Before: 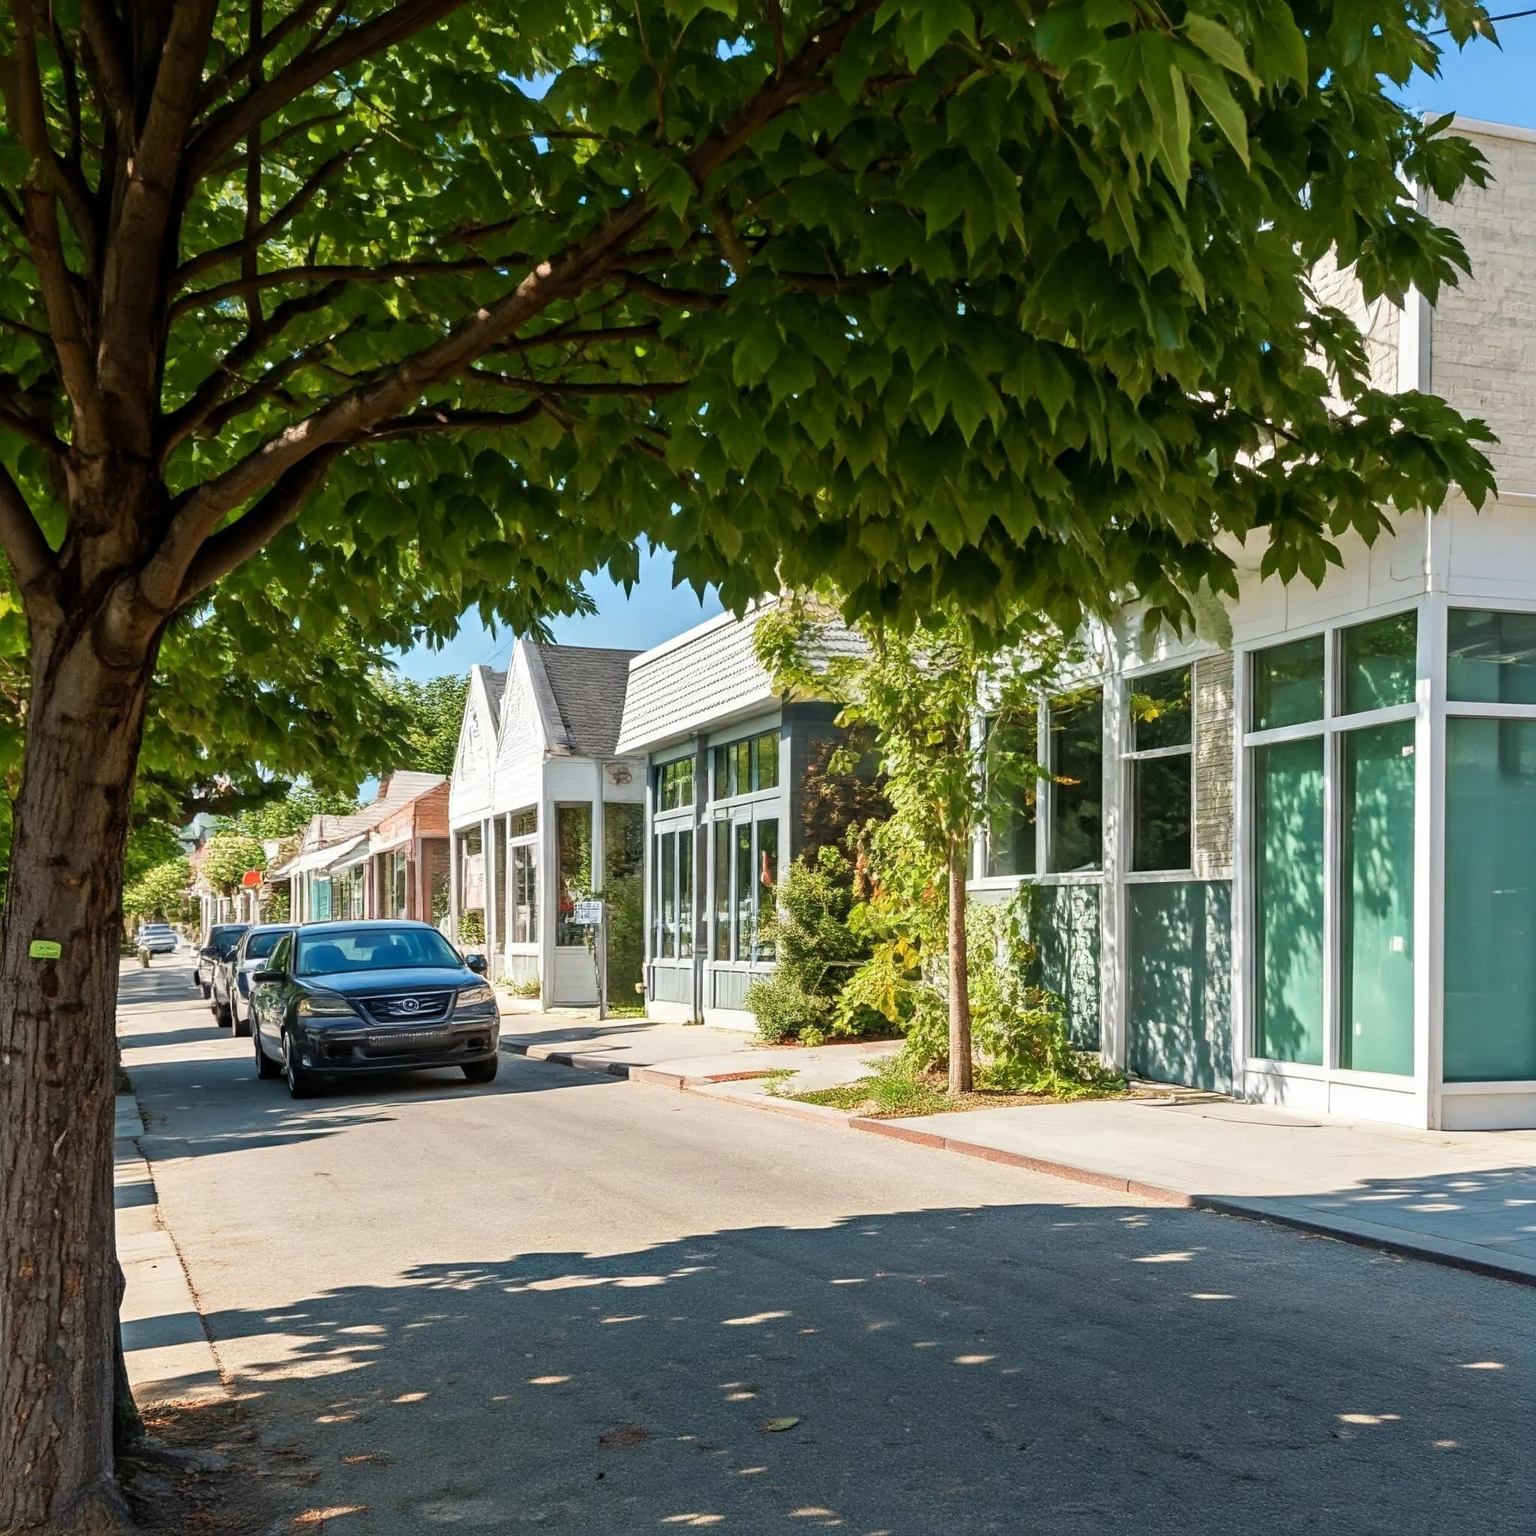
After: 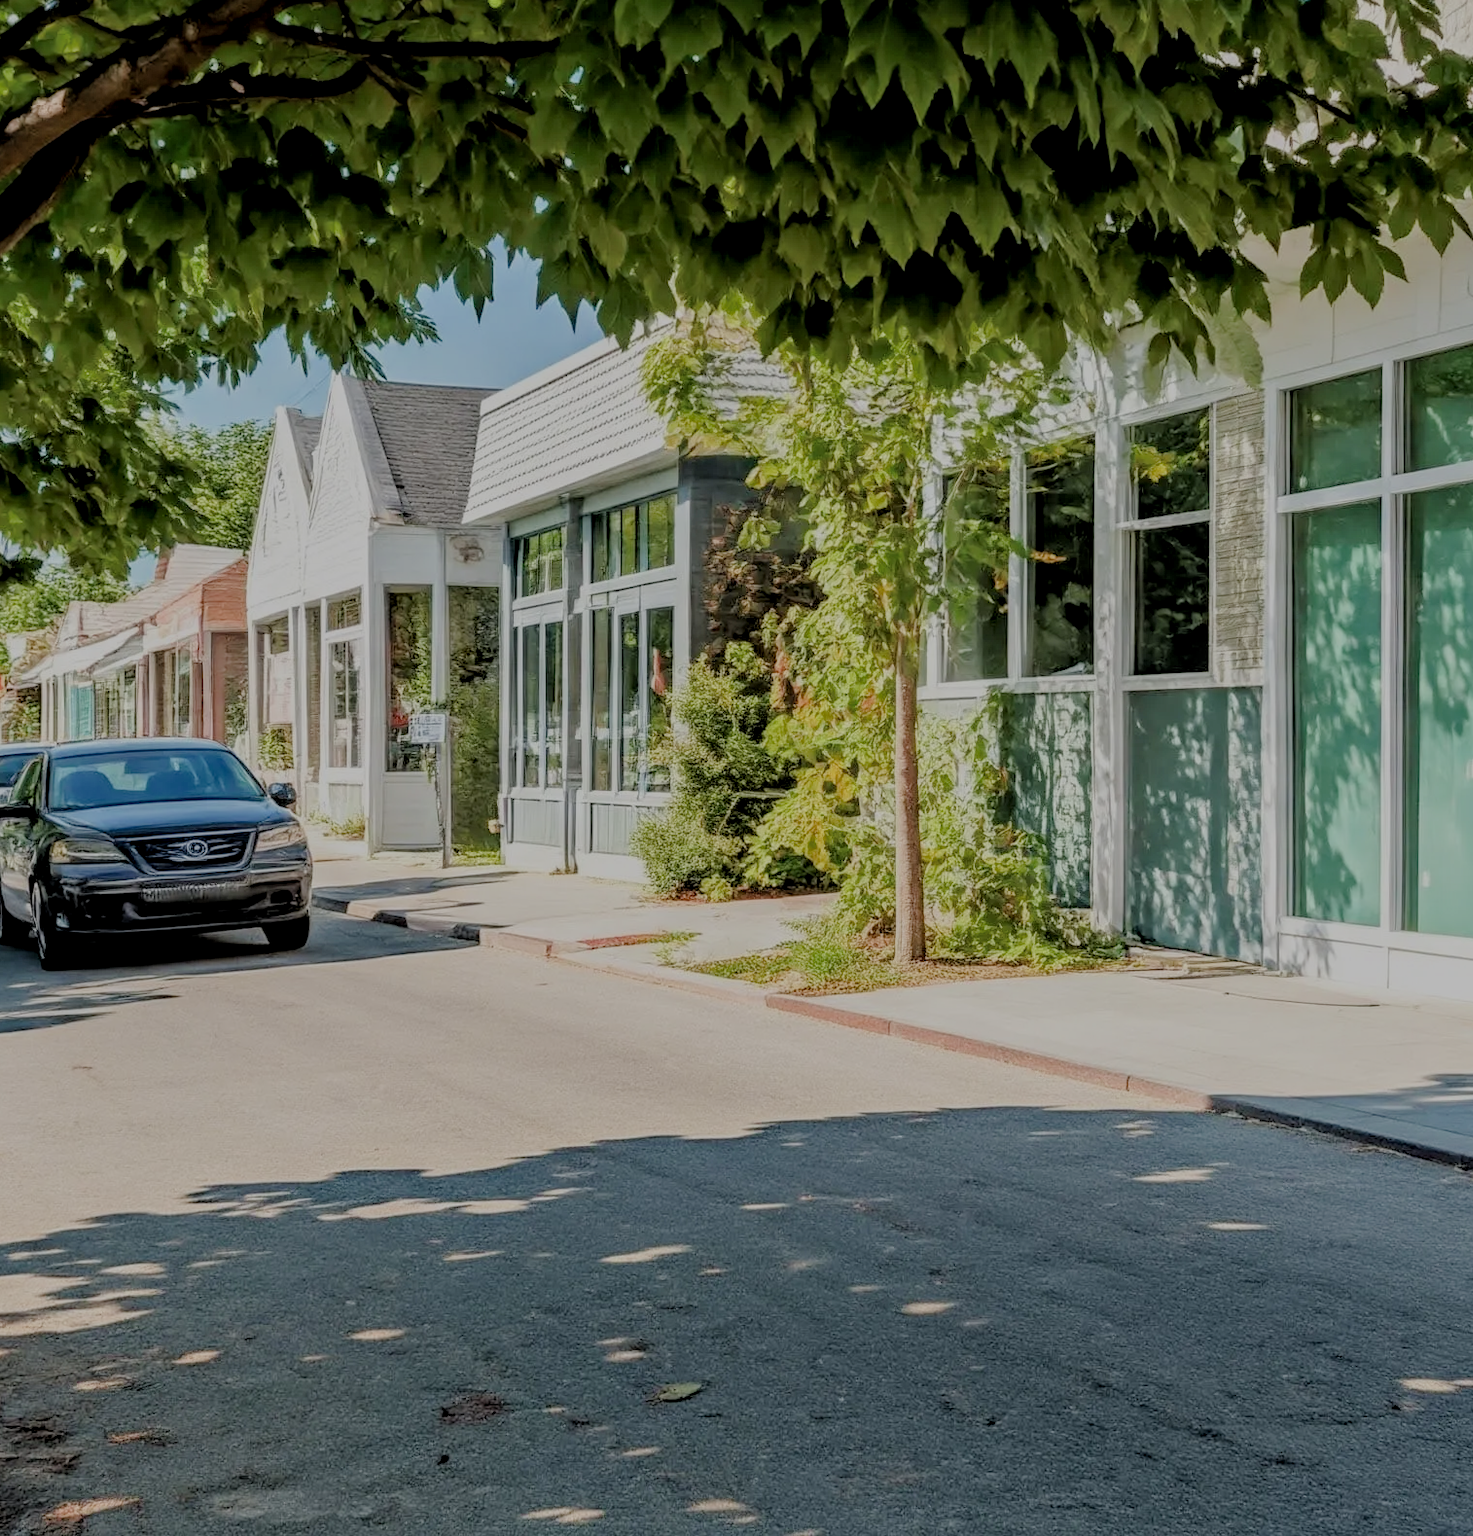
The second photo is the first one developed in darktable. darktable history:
crop: left 16.871%, top 22.857%, right 9.116%
filmic rgb: black relative exposure -4.42 EV, white relative exposure 6.58 EV, hardness 1.85, contrast 0.5
local contrast: on, module defaults
